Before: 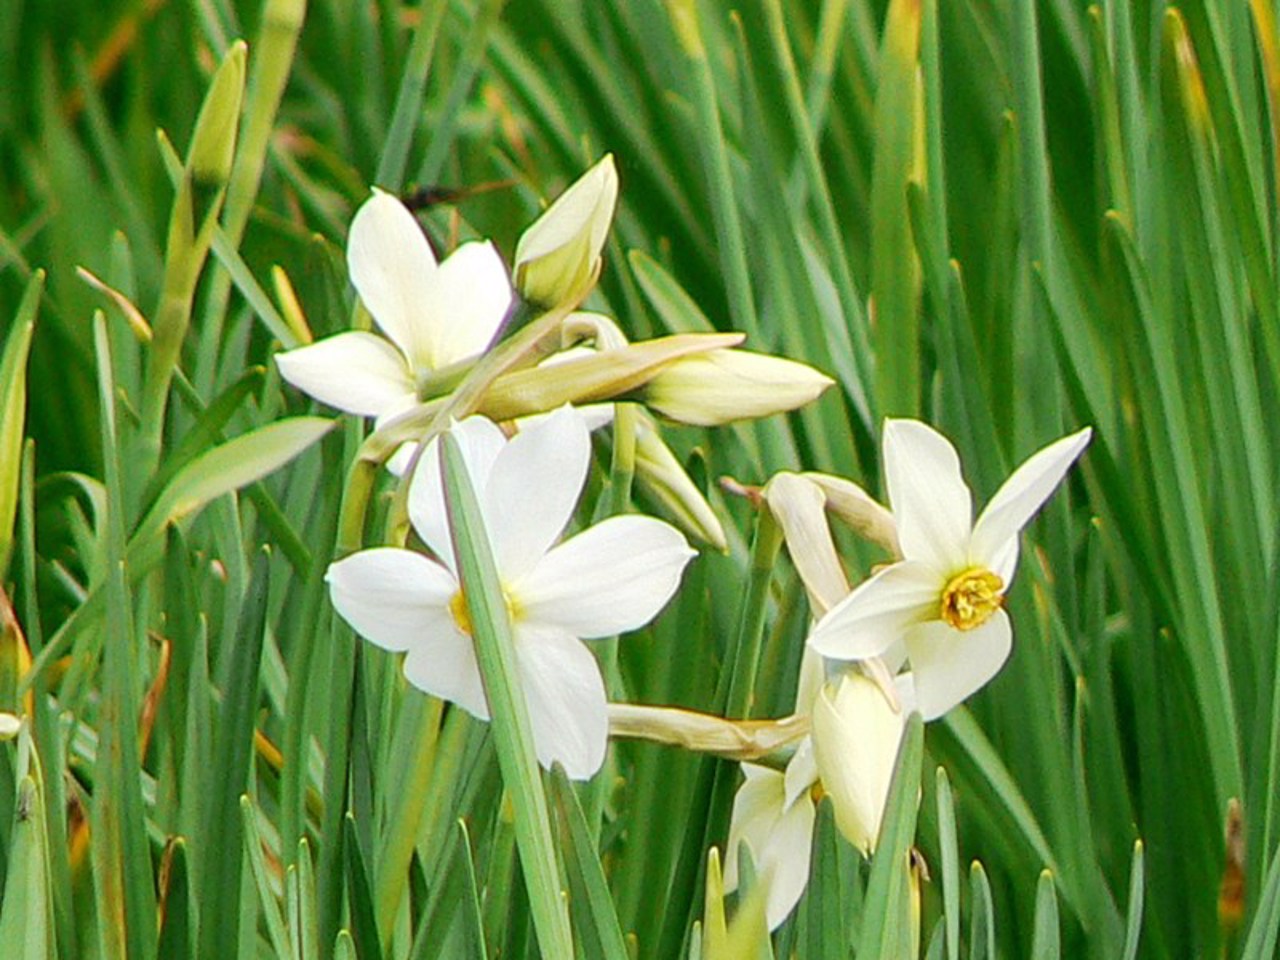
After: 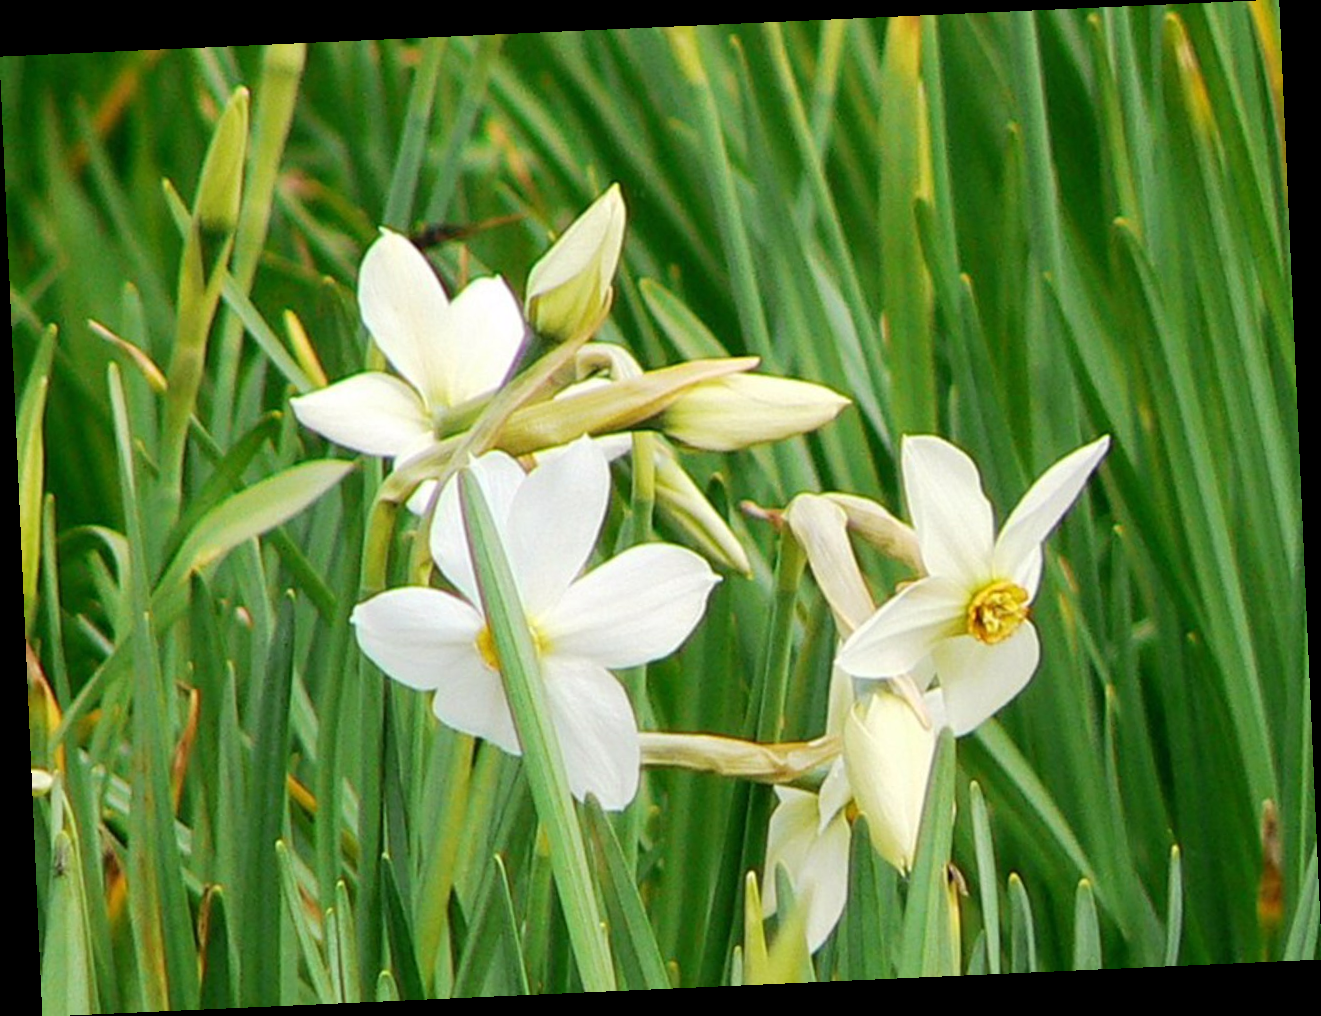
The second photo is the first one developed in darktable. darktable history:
rotate and perspective: rotation -2.56°, automatic cropping off
